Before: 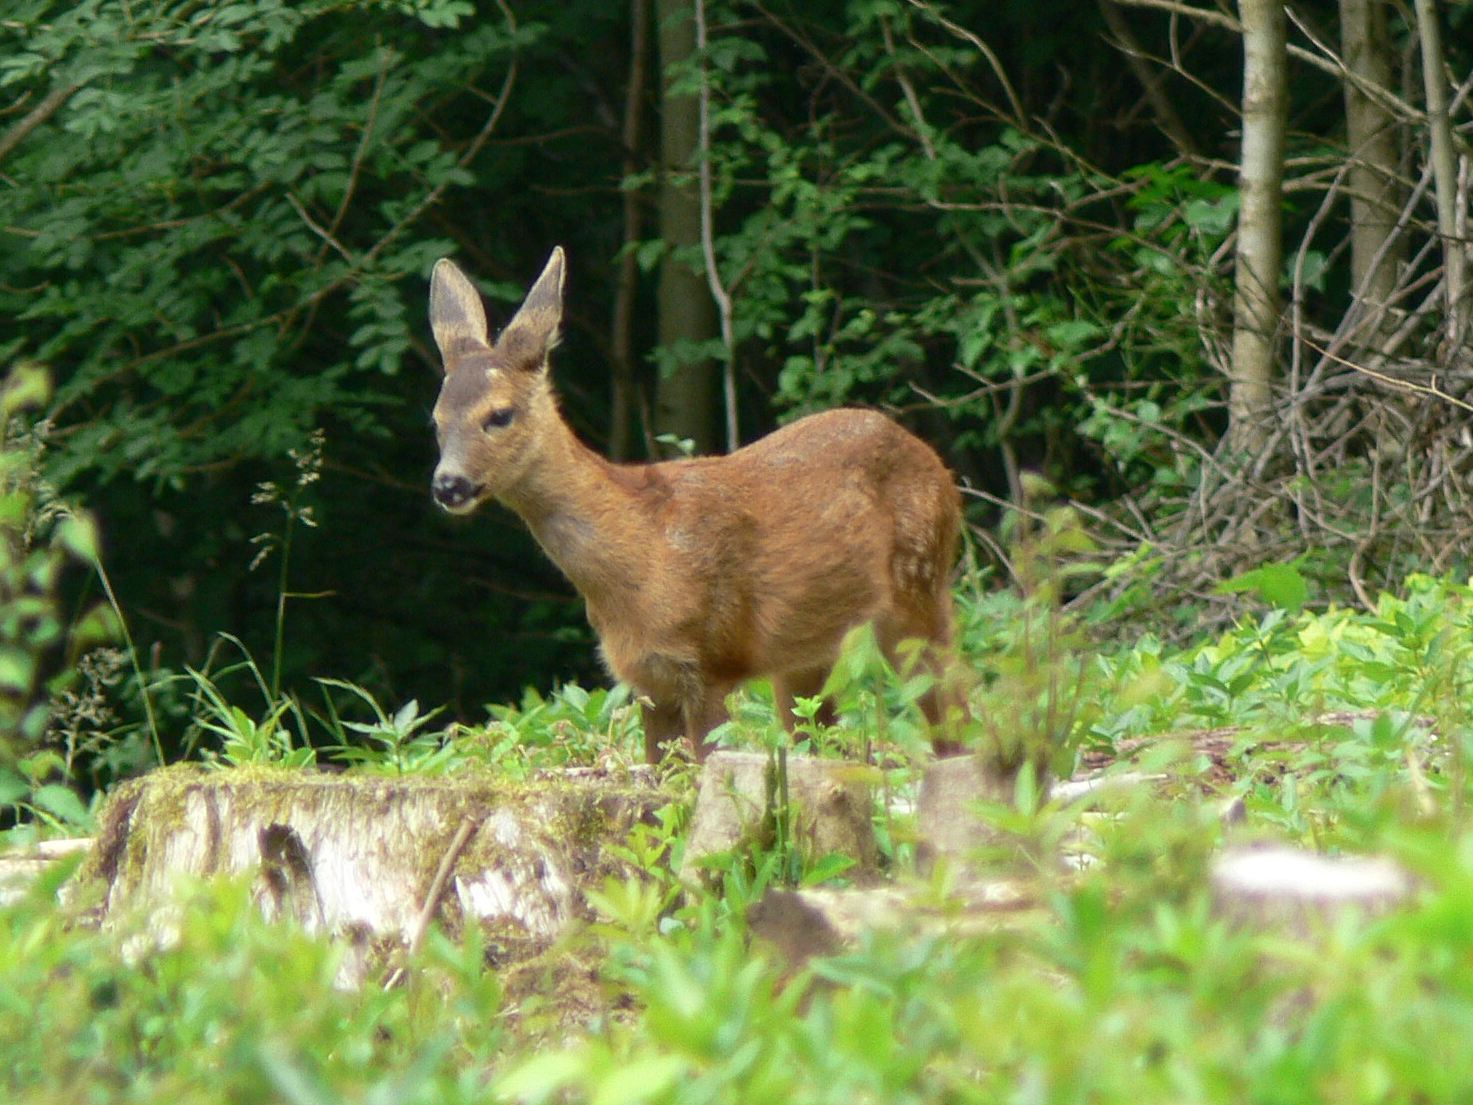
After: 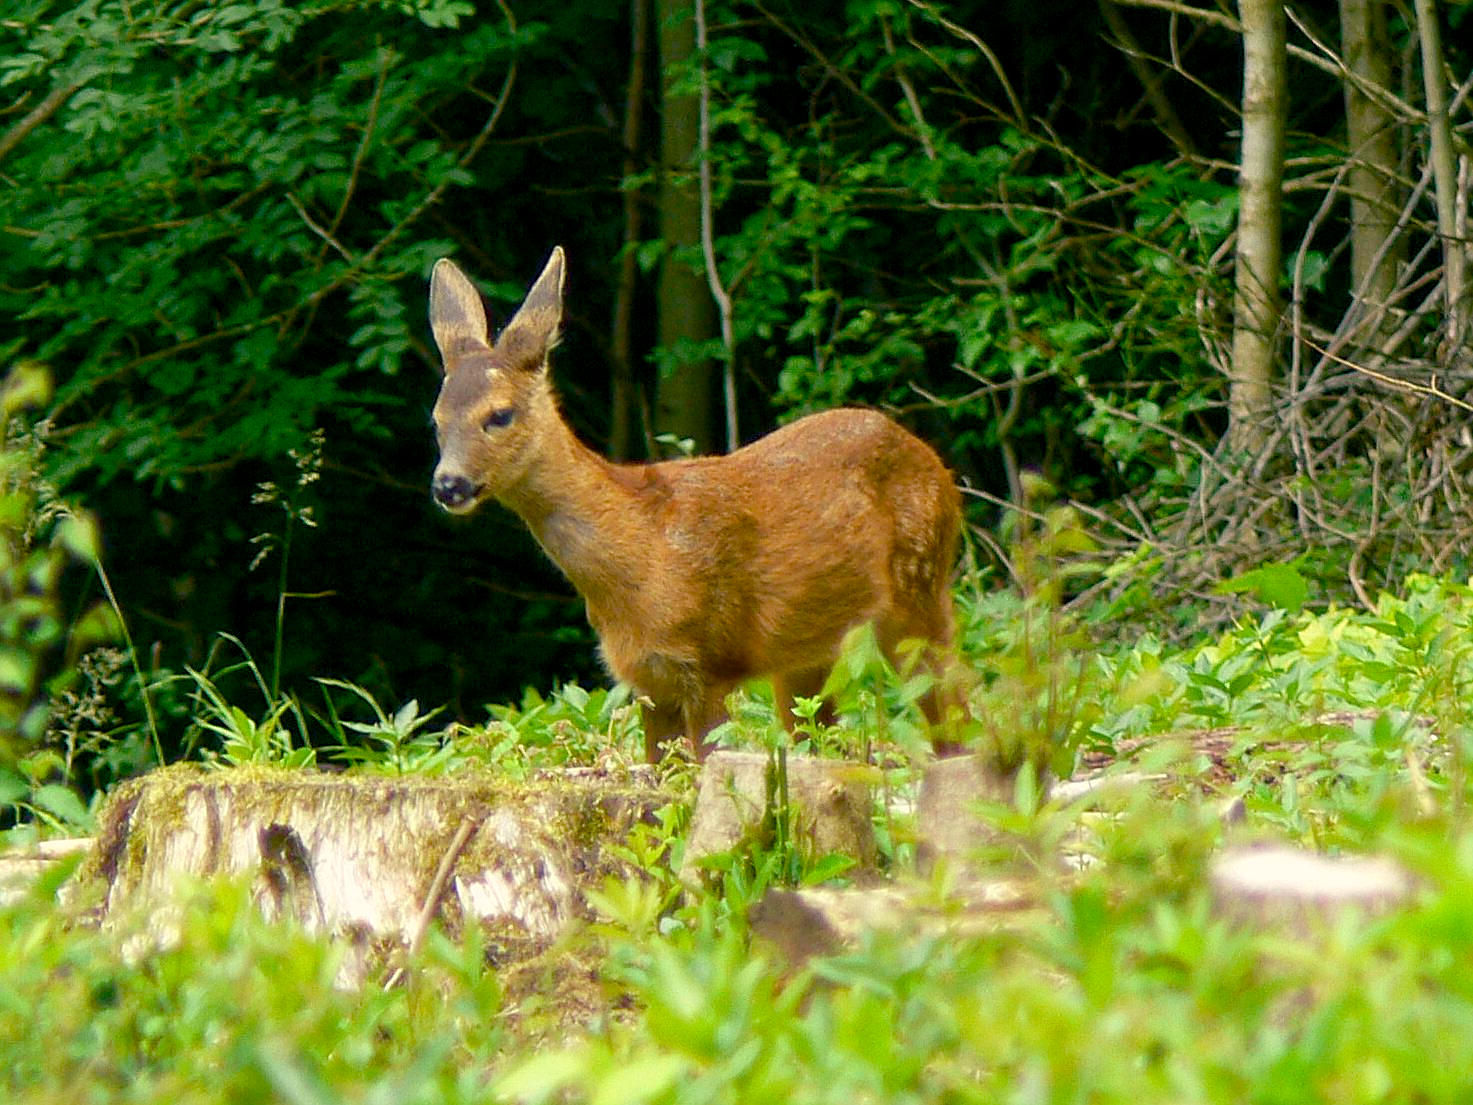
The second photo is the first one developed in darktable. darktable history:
sharpen: on, module defaults
color balance rgb: shadows lift › chroma 3%, shadows lift › hue 240.84°, highlights gain › chroma 3%, highlights gain › hue 73.2°, global offset › luminance -0.5%, perceptual saturation grading › global saturation 20%, perceptual saturation grading › highlights -25%, perceptual saturation grading › shadows 50%, global vibrance 25.26%
